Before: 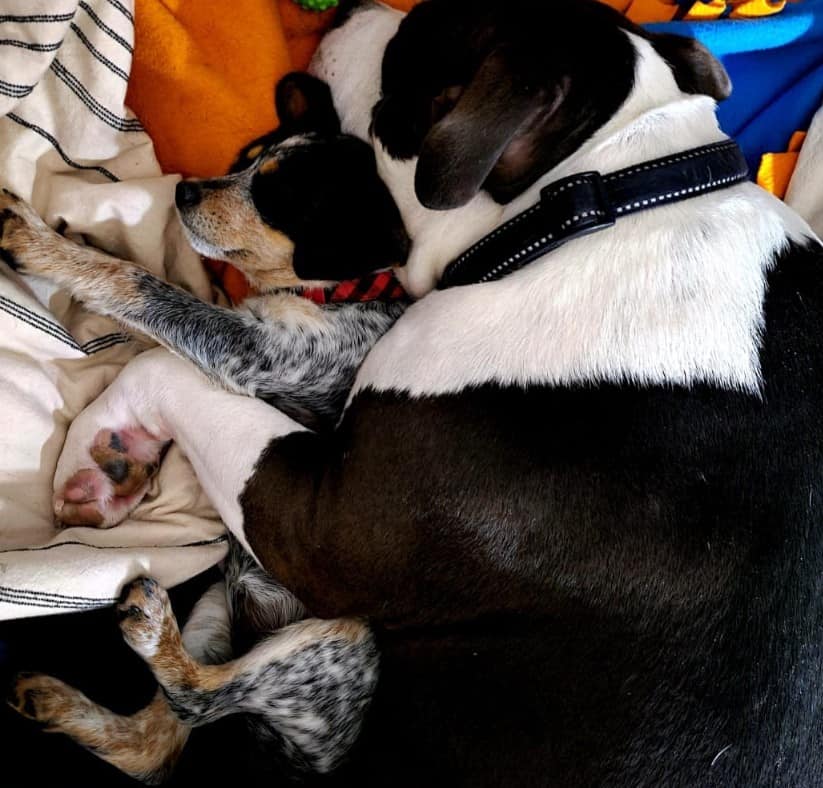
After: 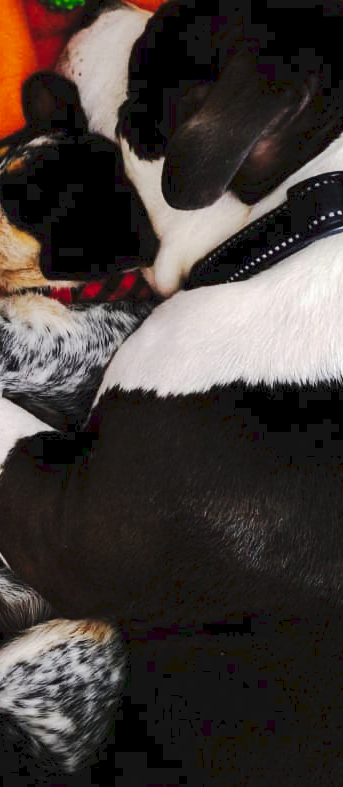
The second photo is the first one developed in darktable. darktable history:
tone curve: curves: ch0 [(0, 0) (0.003, 0.062) (0.011, 0.07) (0.025, 0.083) (0.044, 0.094) (0.069, 0.105) (0.1, 0.117) (0.136, 0.136) (0.177, 0.164) (0.224, 0.201) (0.277, 0.256) (0.335, 0.335) (0.399, 0.424) (0.468, 0.529) (0.543, 0.641) (0.623, 0.725) (0.709, 0.787) (0.801, 0.849) (0.898, 0.917) (1, 1)], preserve colors none
crop: left 30.807%, right 27.408%
